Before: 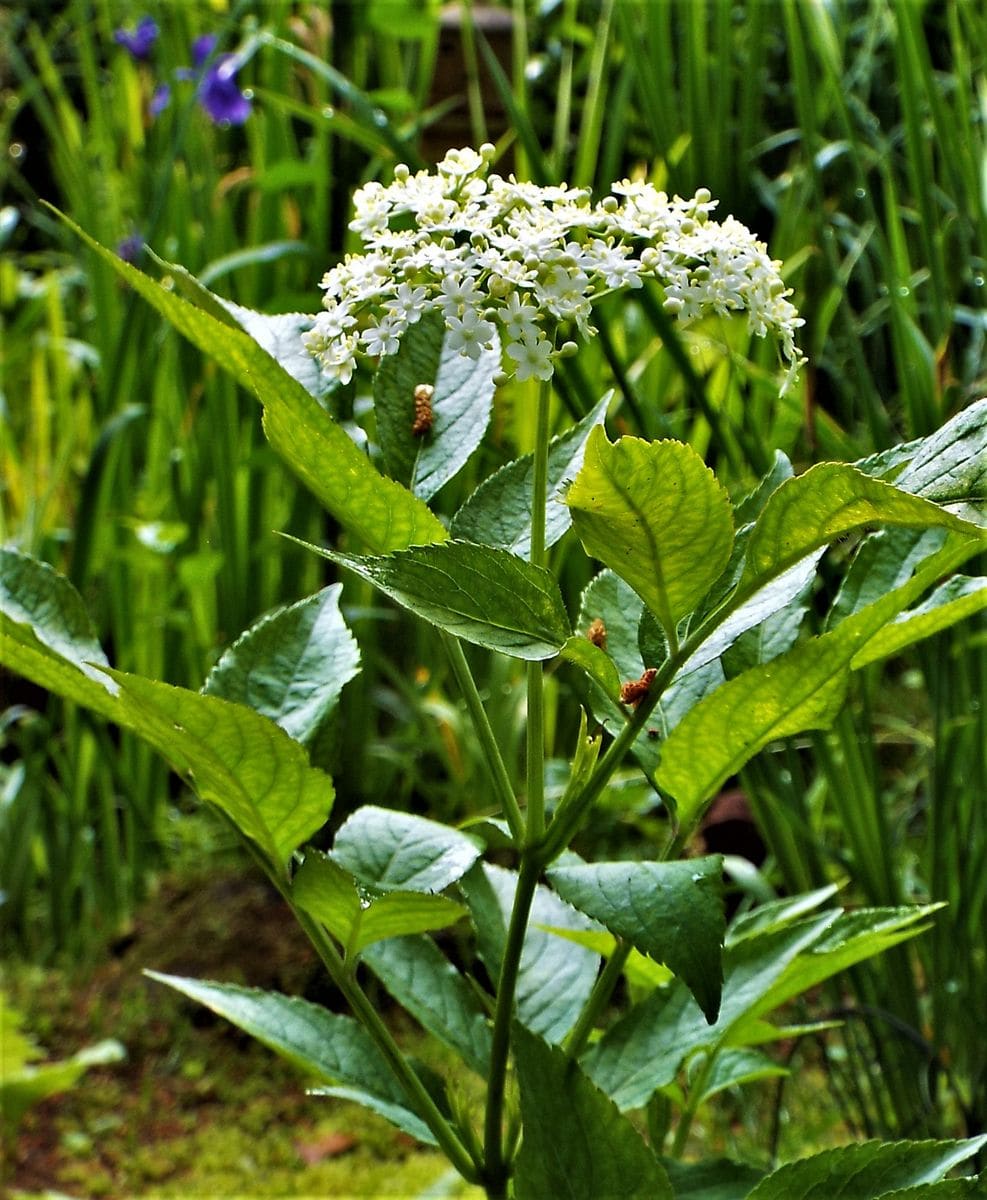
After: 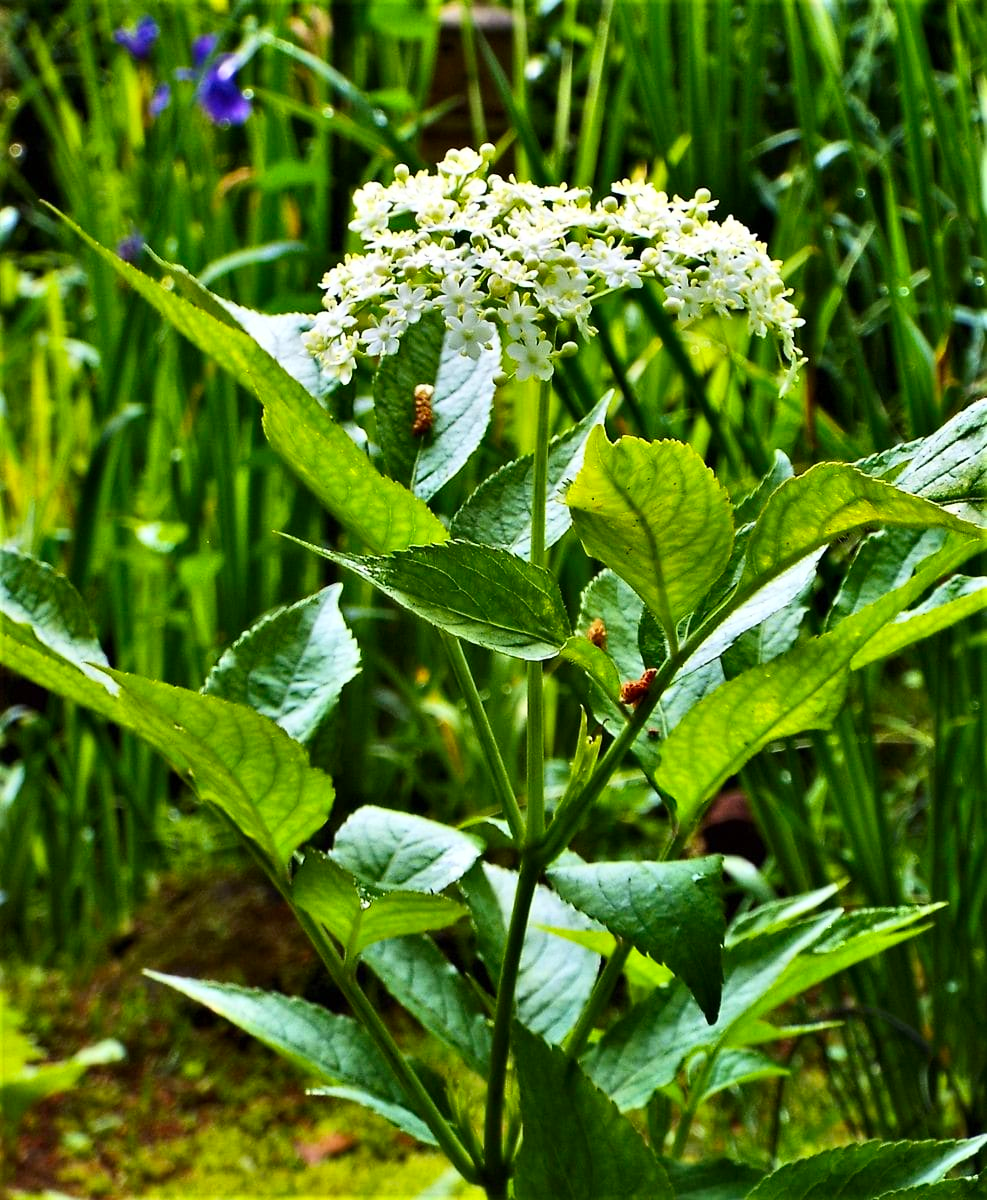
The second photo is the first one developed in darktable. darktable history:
contrast brightness saturation: contrast 0.228, brightness 0.095, saturation 0.292
